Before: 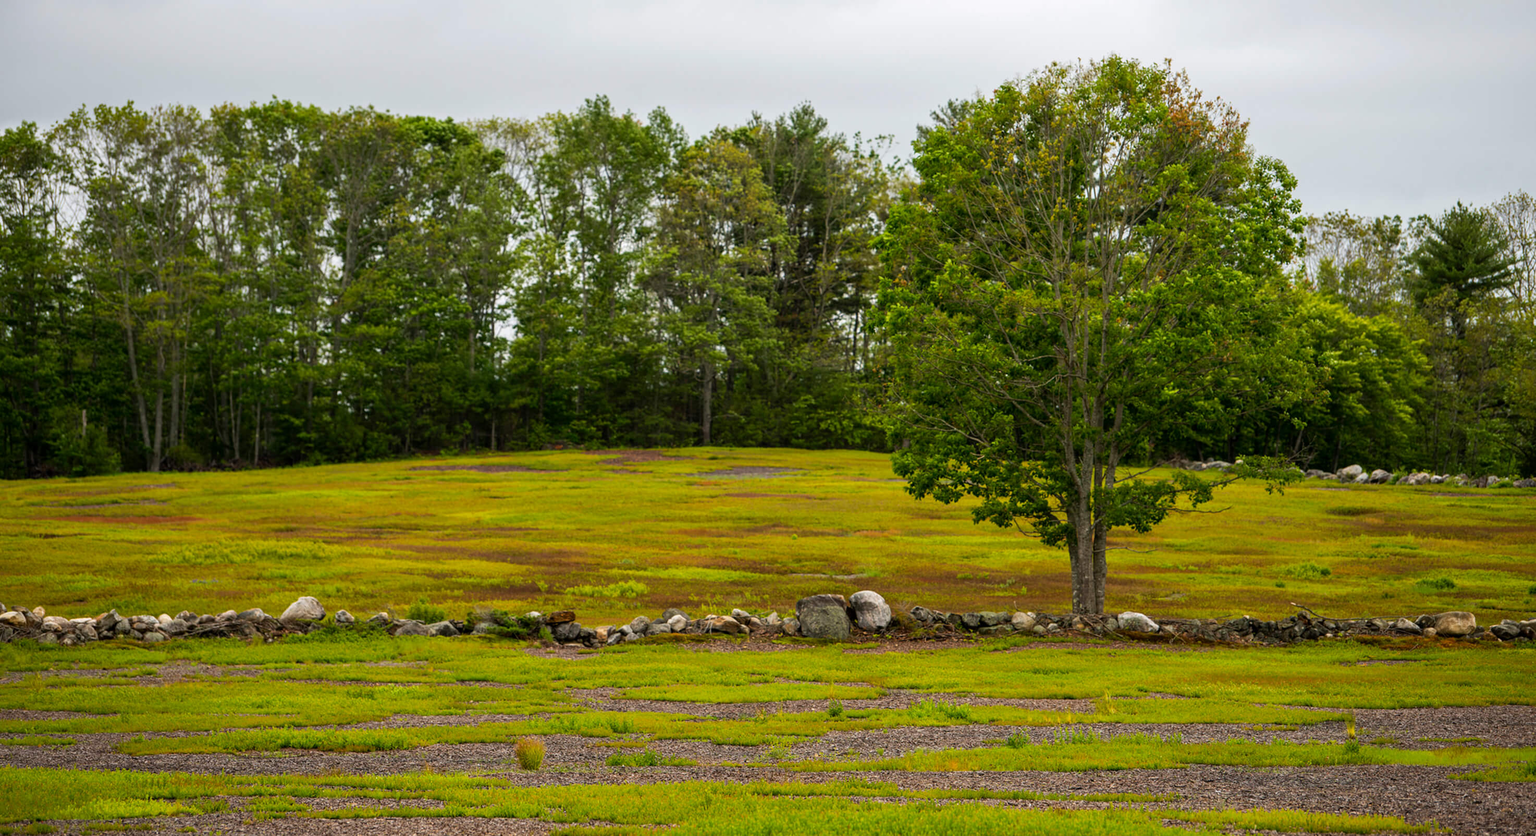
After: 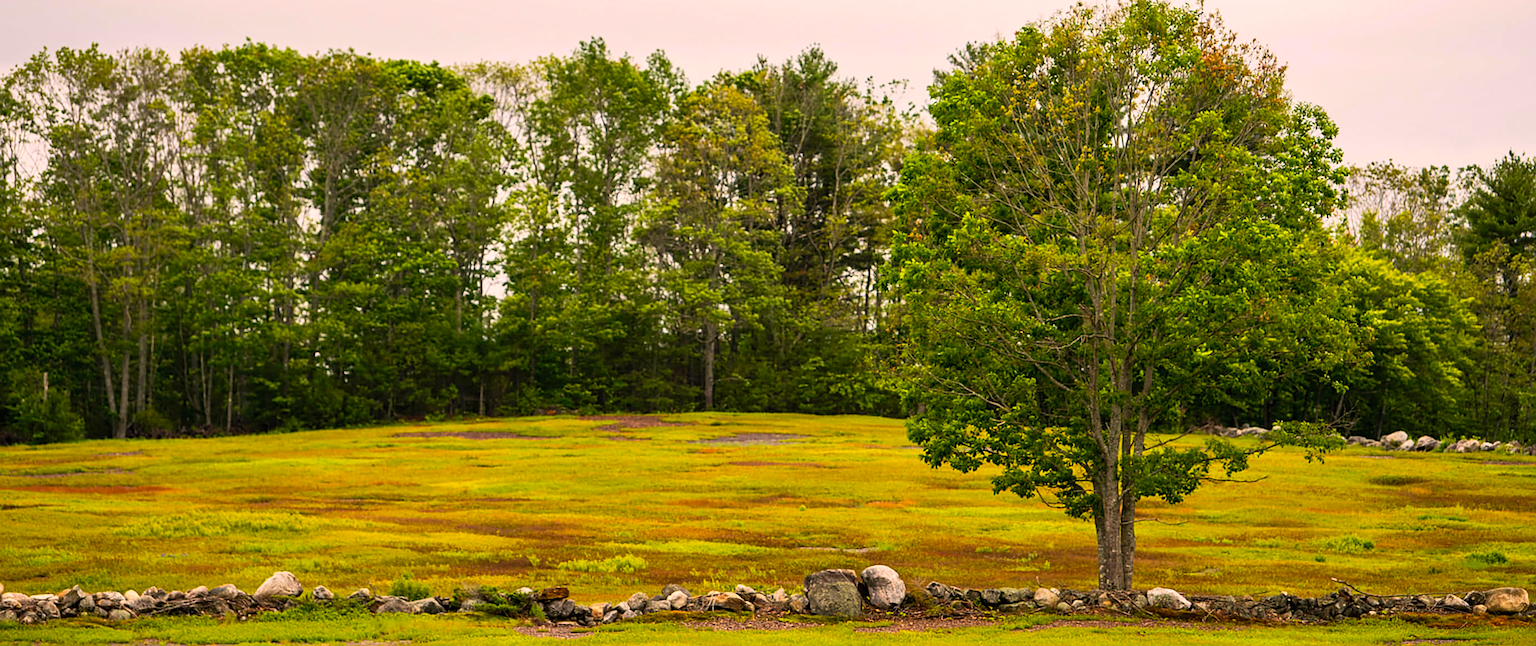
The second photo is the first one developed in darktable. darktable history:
color correction: highlights a* 11.96, highlights b* 11.58
sharpen: on, module defaults
contrast brightness saturation: contrast 0.2, brightness 0.16, saturation 0.22
crop: left 2.737%, top 7.287%, right 3.421%, bottom 20.179%
shadows and highlights: radius 125.46, shadows 30.51, highlights -30.51, low approximation 0.01, soften with gaussian
